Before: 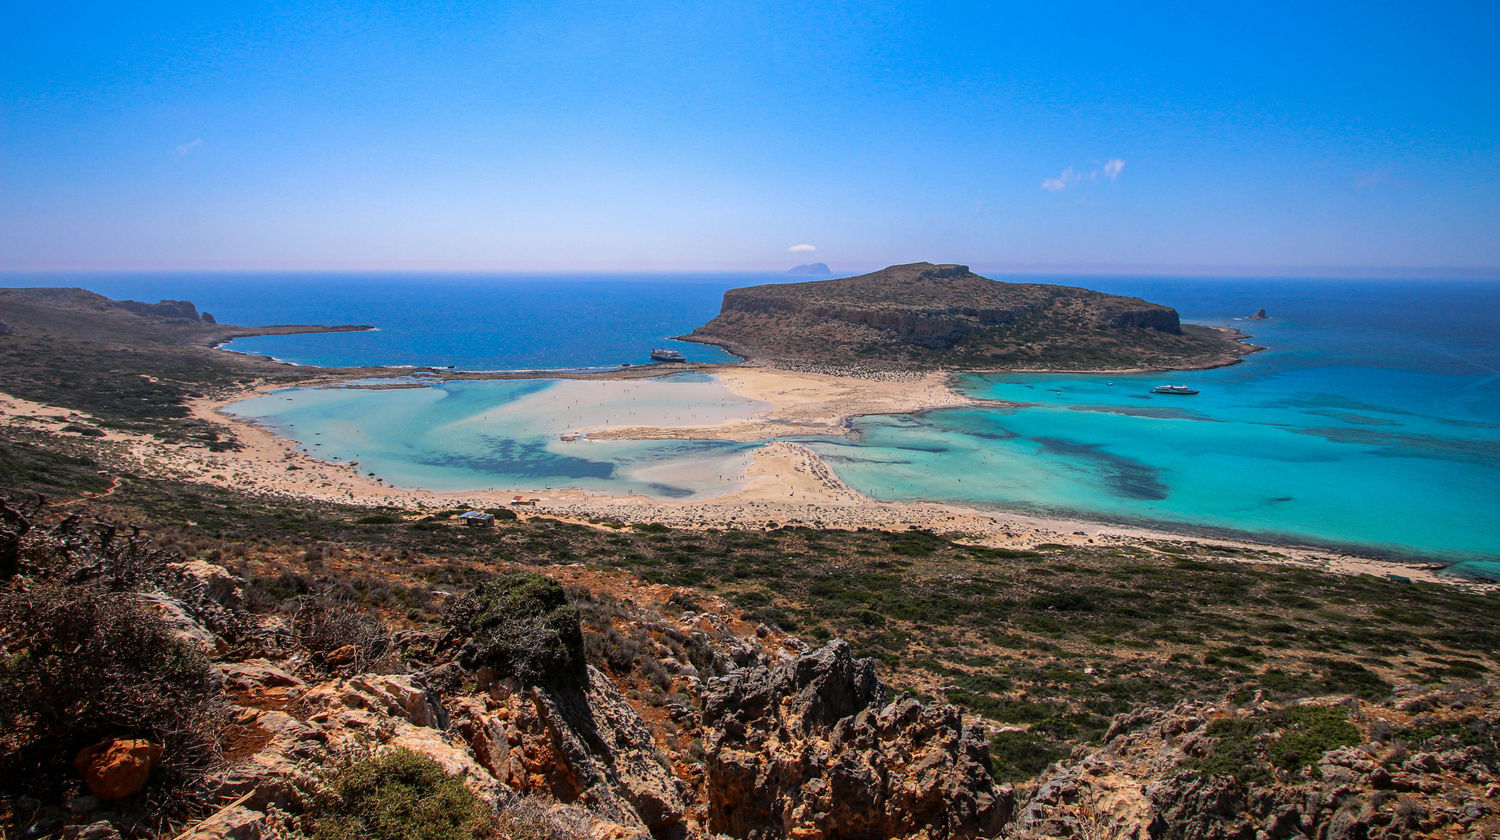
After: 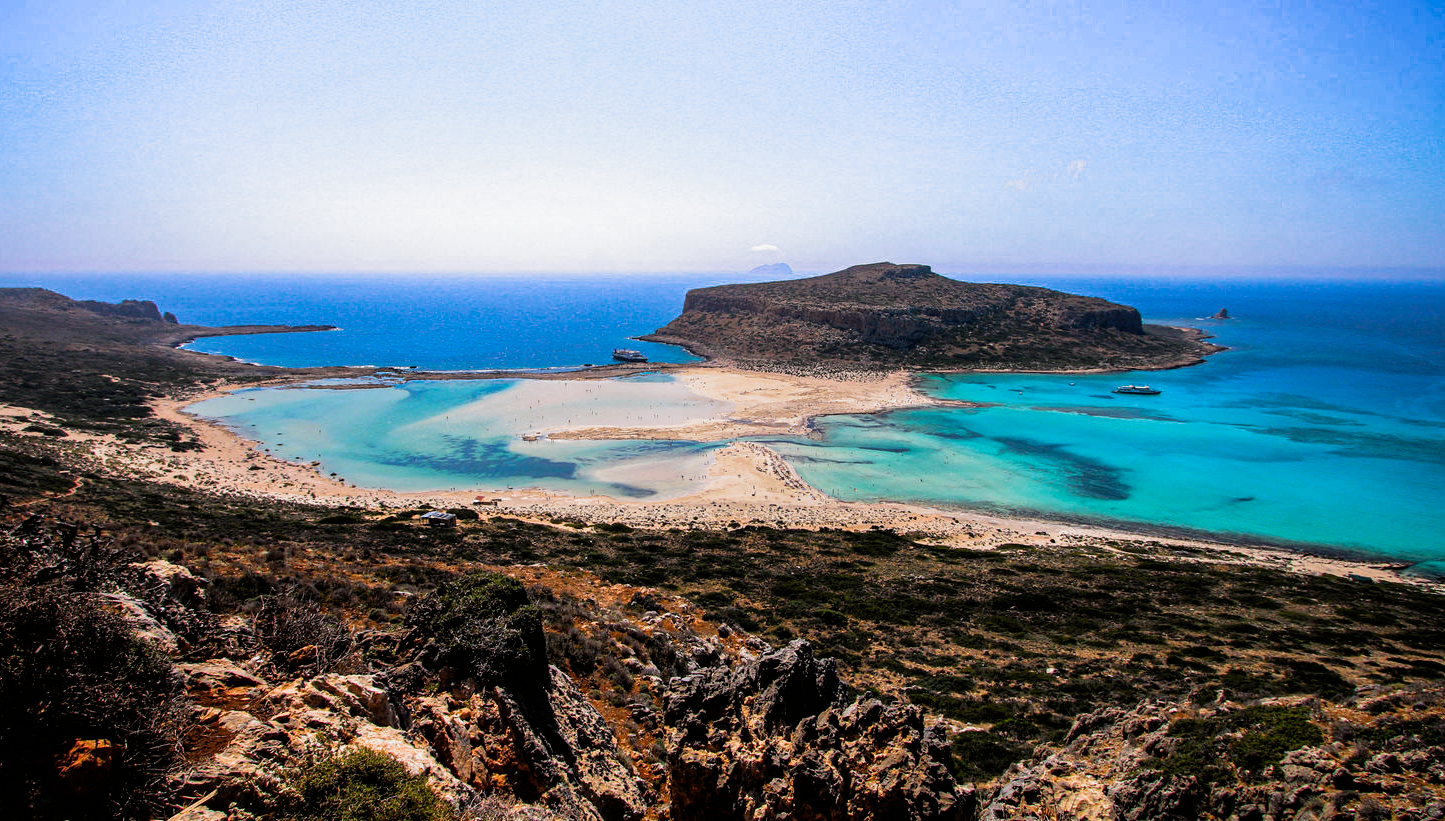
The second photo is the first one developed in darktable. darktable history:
crop and rotate: left 2.536%, right 1.107%, bottom 2.246%
color balance rgb: perceptual saturation grading › global saturation 25%, global vibrance 20%
filmic rgb: black relative exposure -8.2 EV, white relative exposure 2.2 EV, threshold 3 EV, hardness 7.11, latitude 75%, contrast 1.325, highlights saturation mix -2%, shadows ↔ highlights balance 30%, preserve chrominance RGB euclidean norm, color science v5 (2021), contrast in shadows safe, contrast in highlights safe, enable highlight reconstruction true
